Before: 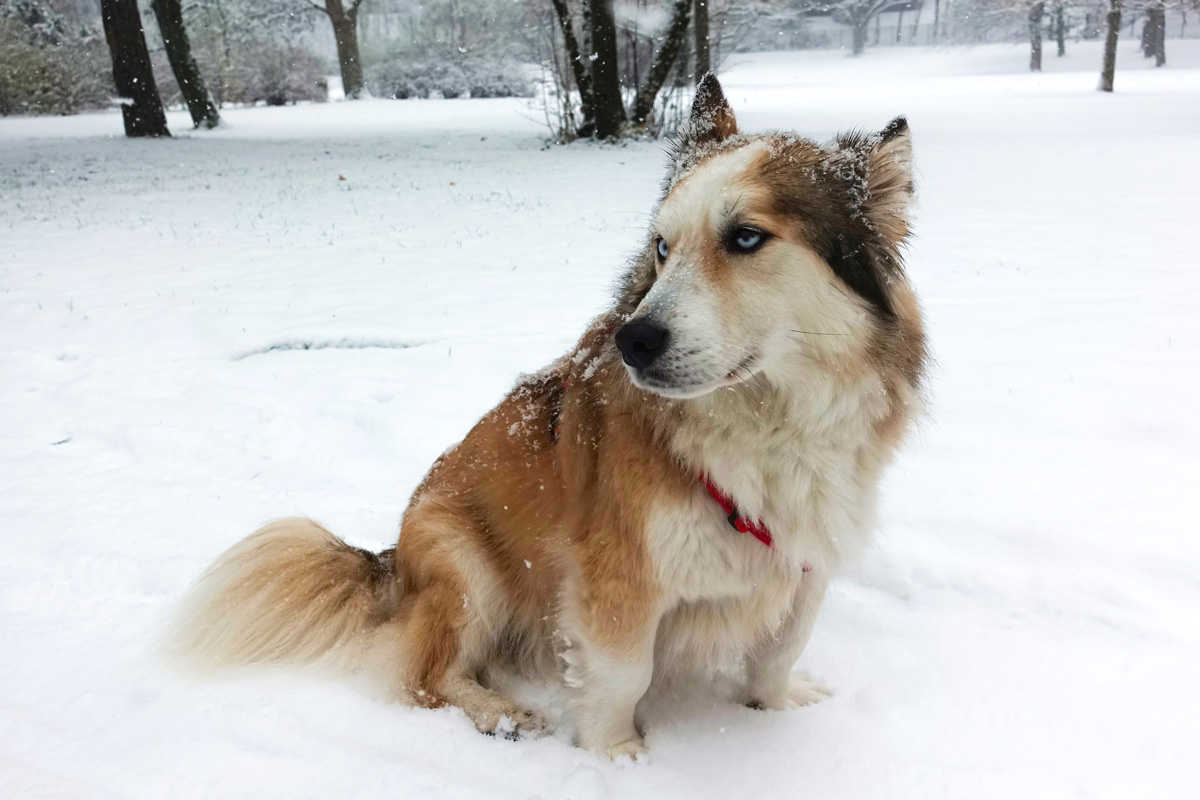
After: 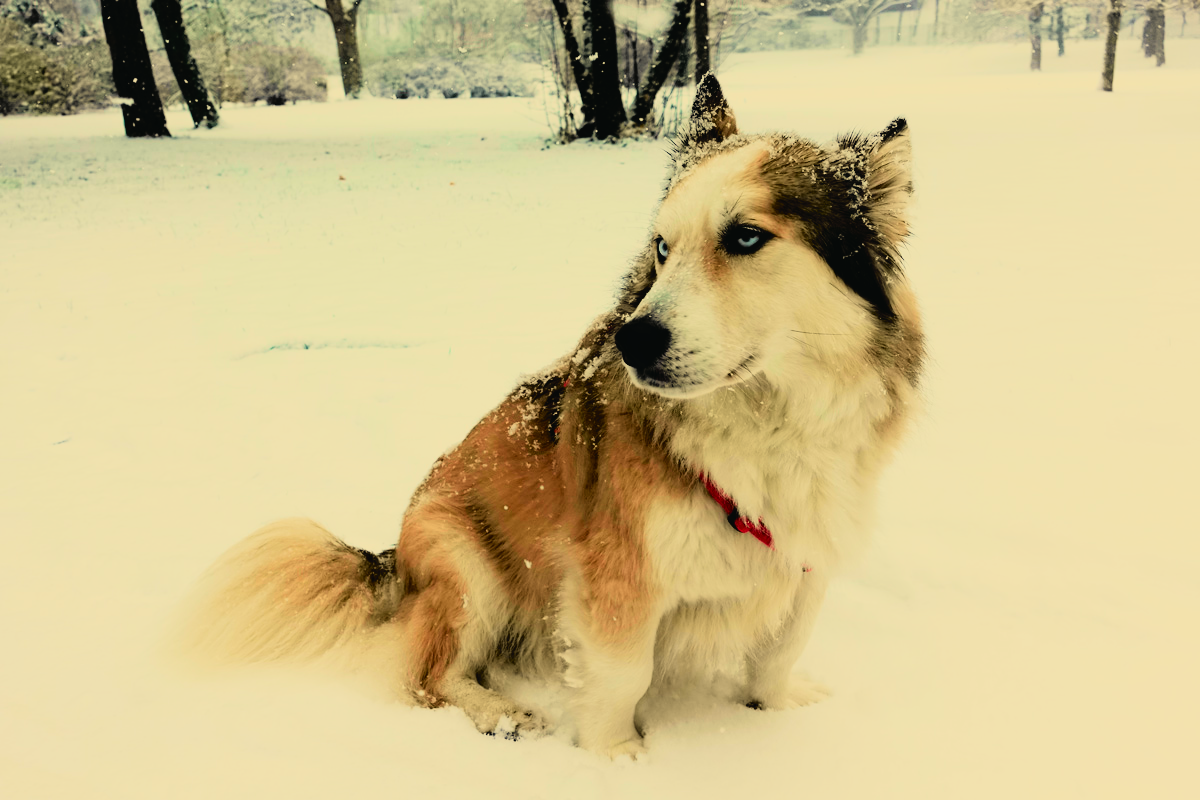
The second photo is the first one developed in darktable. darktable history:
bloom: size 9%, threshold 100%, strength 7%
filmic rgb: black relative exposure -5 EV, hardness 2.88, contrast 1.3
white balance: red 1.08, blue 0.791
tone curve: curves: ch0 [(0, 0.022) (0.114, 0.088) (0.282, 0.316) (0.446, 0.511) (0.613, 0.693) (0.786, 0.843) (0.999, 0.949)]; ch1 [(0, 0) (0.395, 0.343) (0.463, 0.427) (0.486, 0.474) (0.503, 0.5) (0.535, 0.522) (0.555, 0.546) (0.594, 0.614) (0.755, 0.793) (1, 1)]; ch2 [(0, 0) (0.369, 0.388) (0.449, 0.431) (0.501, 0.5) (0.528, 0.517) (0.561, 0.59) (0.612, 0.646) (0.697, 0.721) (1, 1)], color space Lab, independent channels, preserve colors none
